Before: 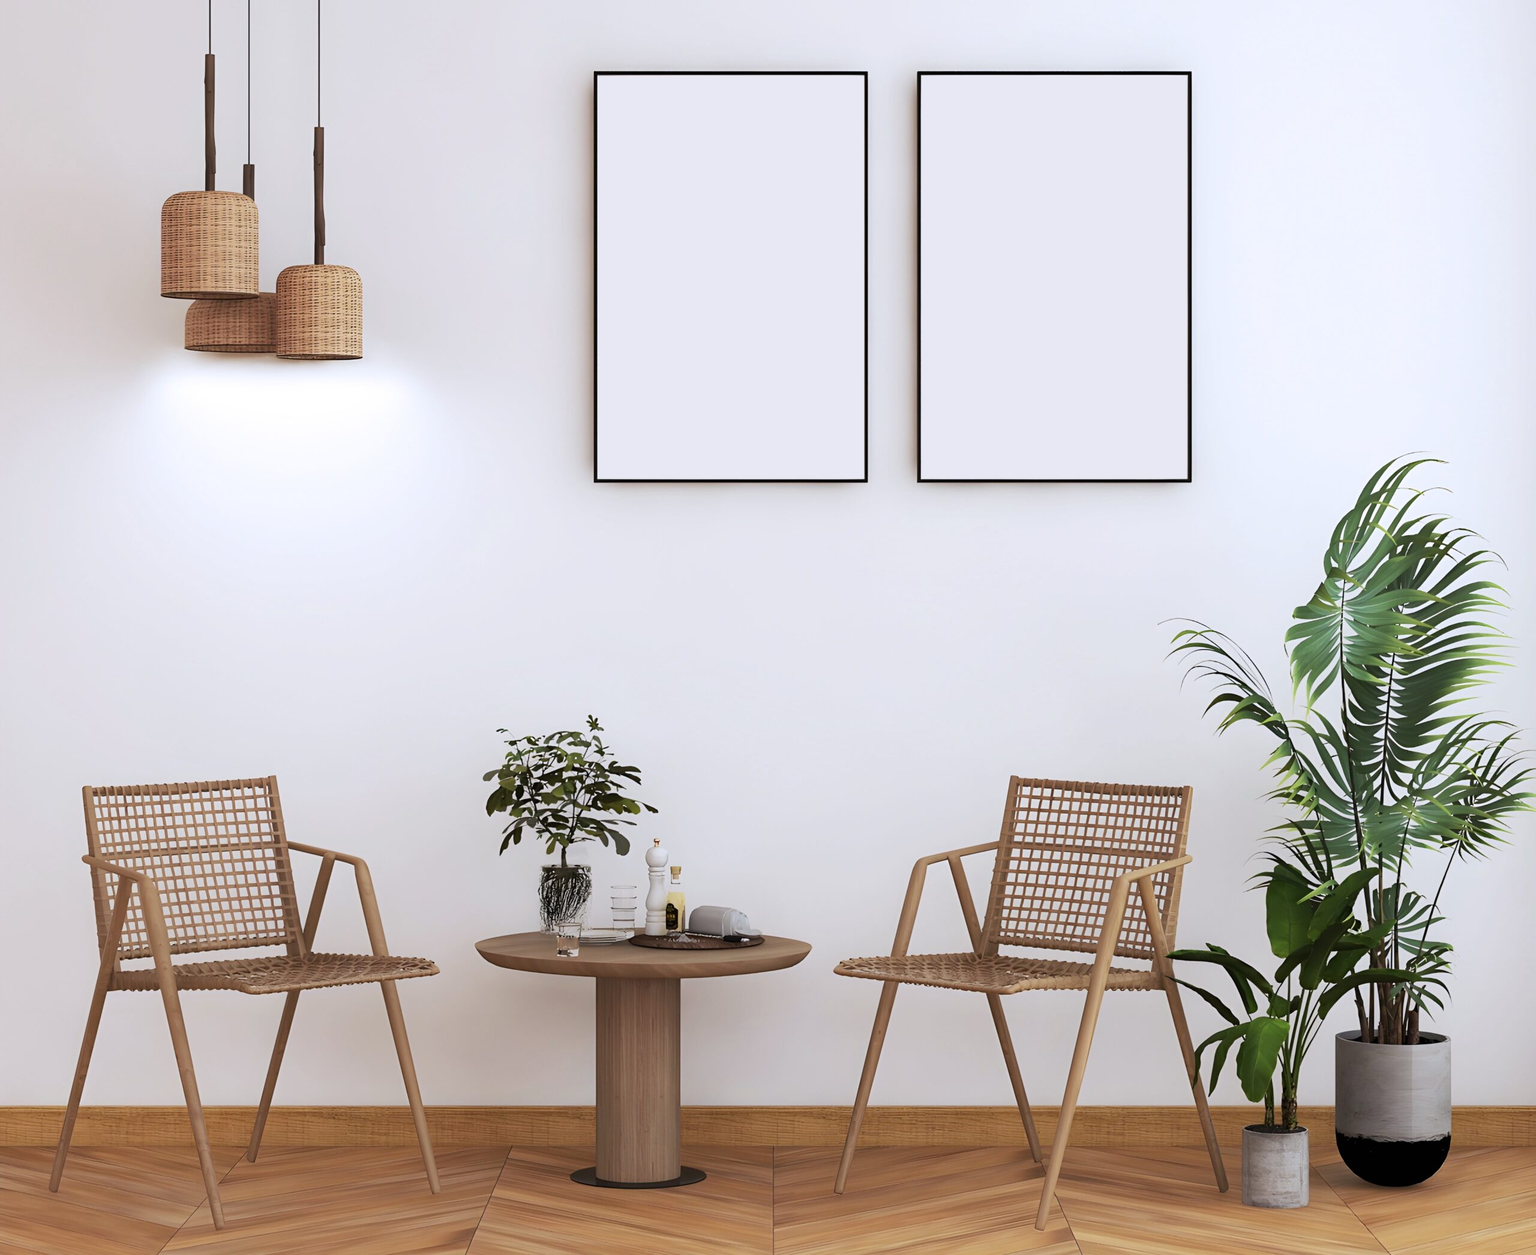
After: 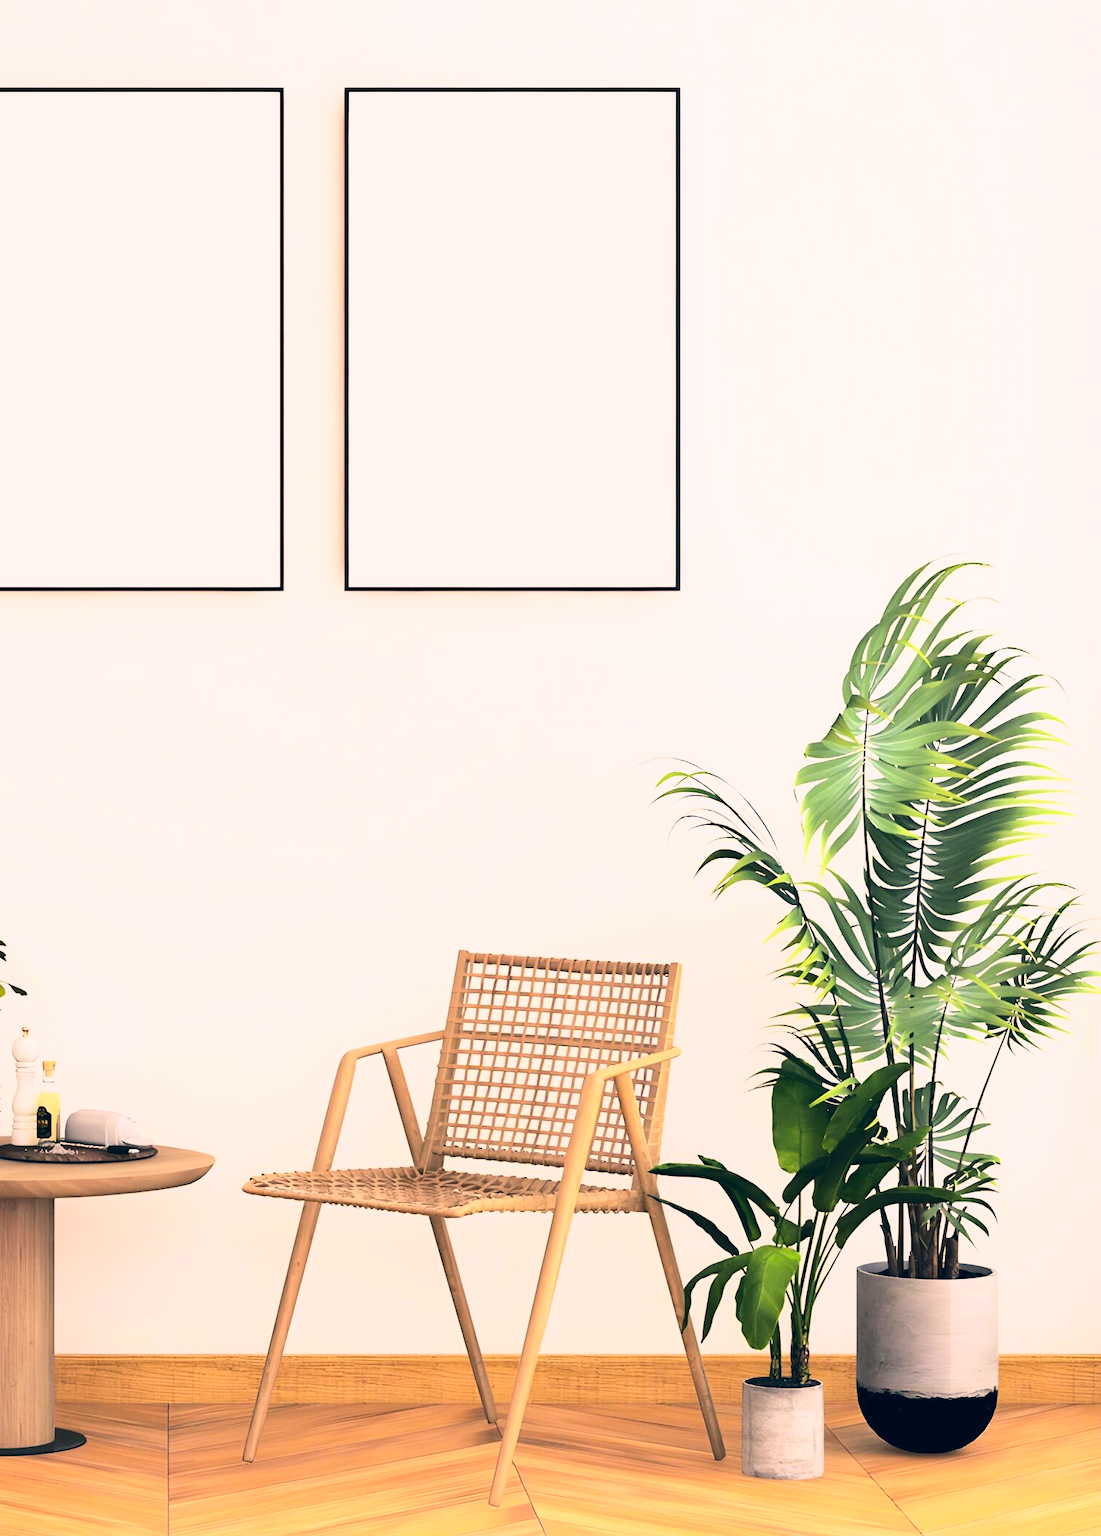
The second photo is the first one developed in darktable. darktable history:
color correction: highlights a* 10.32, highlights b* 14.77, shadows a* -9.65, shadows b* -15.02
contrast brightness saturation: contrast 0.198, brightness 0.157, saturation 0.23
crop: left 41.416%
base curve: curves: ch0 [(0, 0) (0.028, 0.03) (0.121, 0.232) (0.46, 0.748) (0.859, 0.968) (1, 1)]
